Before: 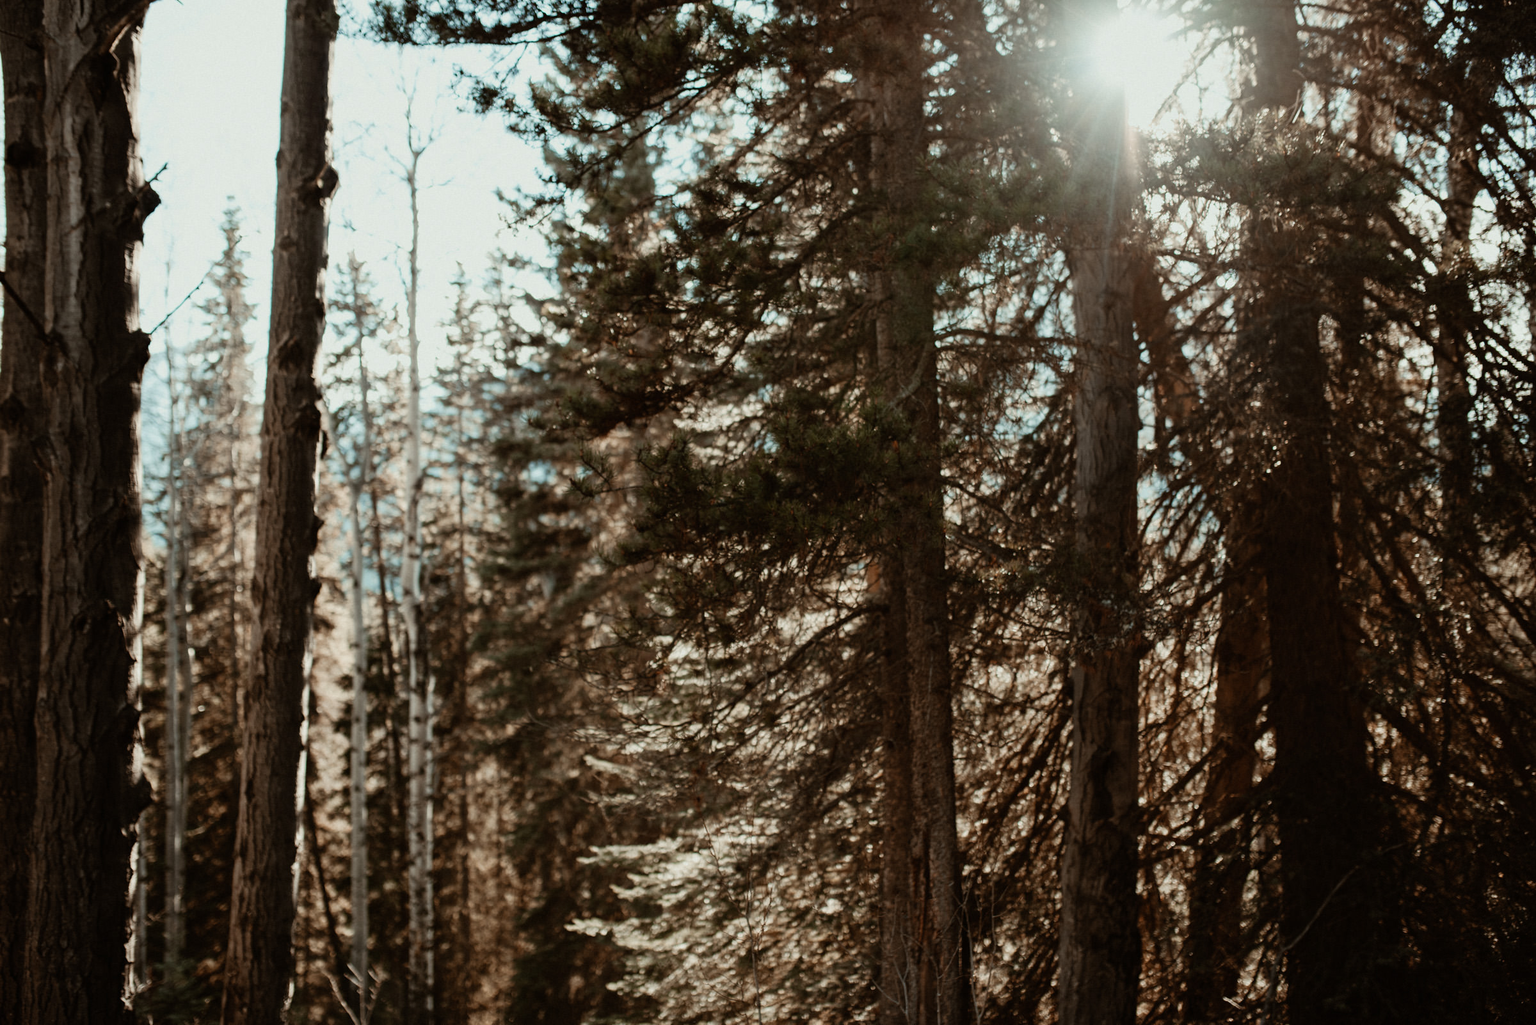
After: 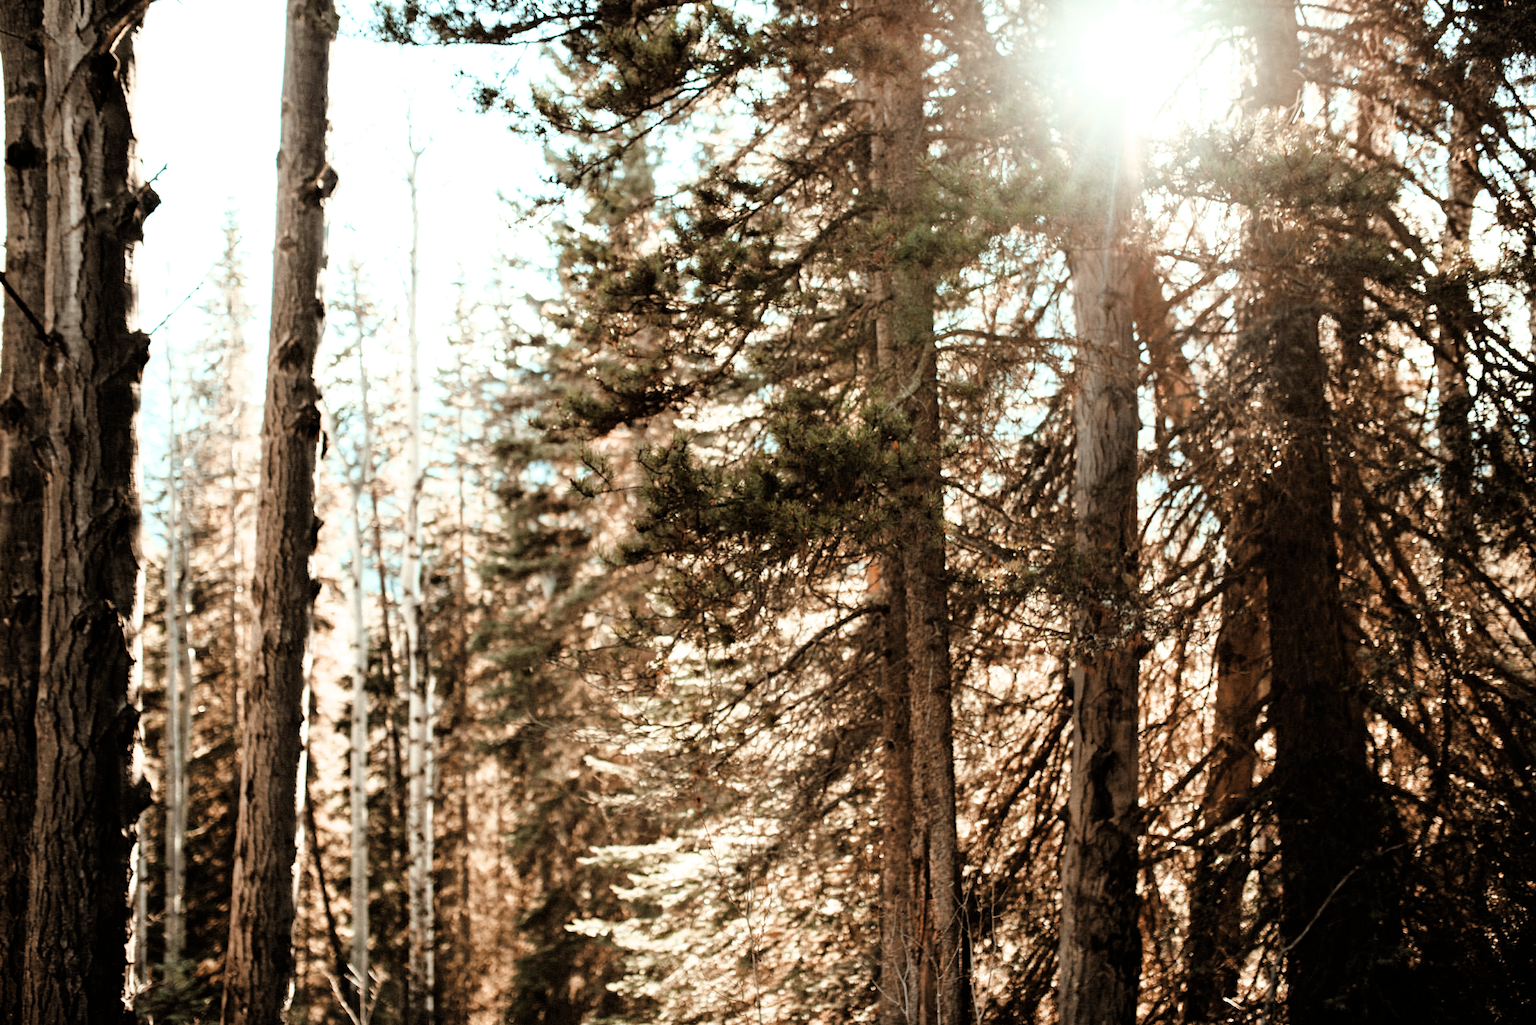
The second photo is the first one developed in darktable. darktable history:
exposure: black level correction 0, exposure 1.186 EV, compensate exposure bias true, compensate highlight preservation false
filmic rgb: black relative exposure -4.75 EV, white relative exposure 4.02 EV, hardness 2.81
